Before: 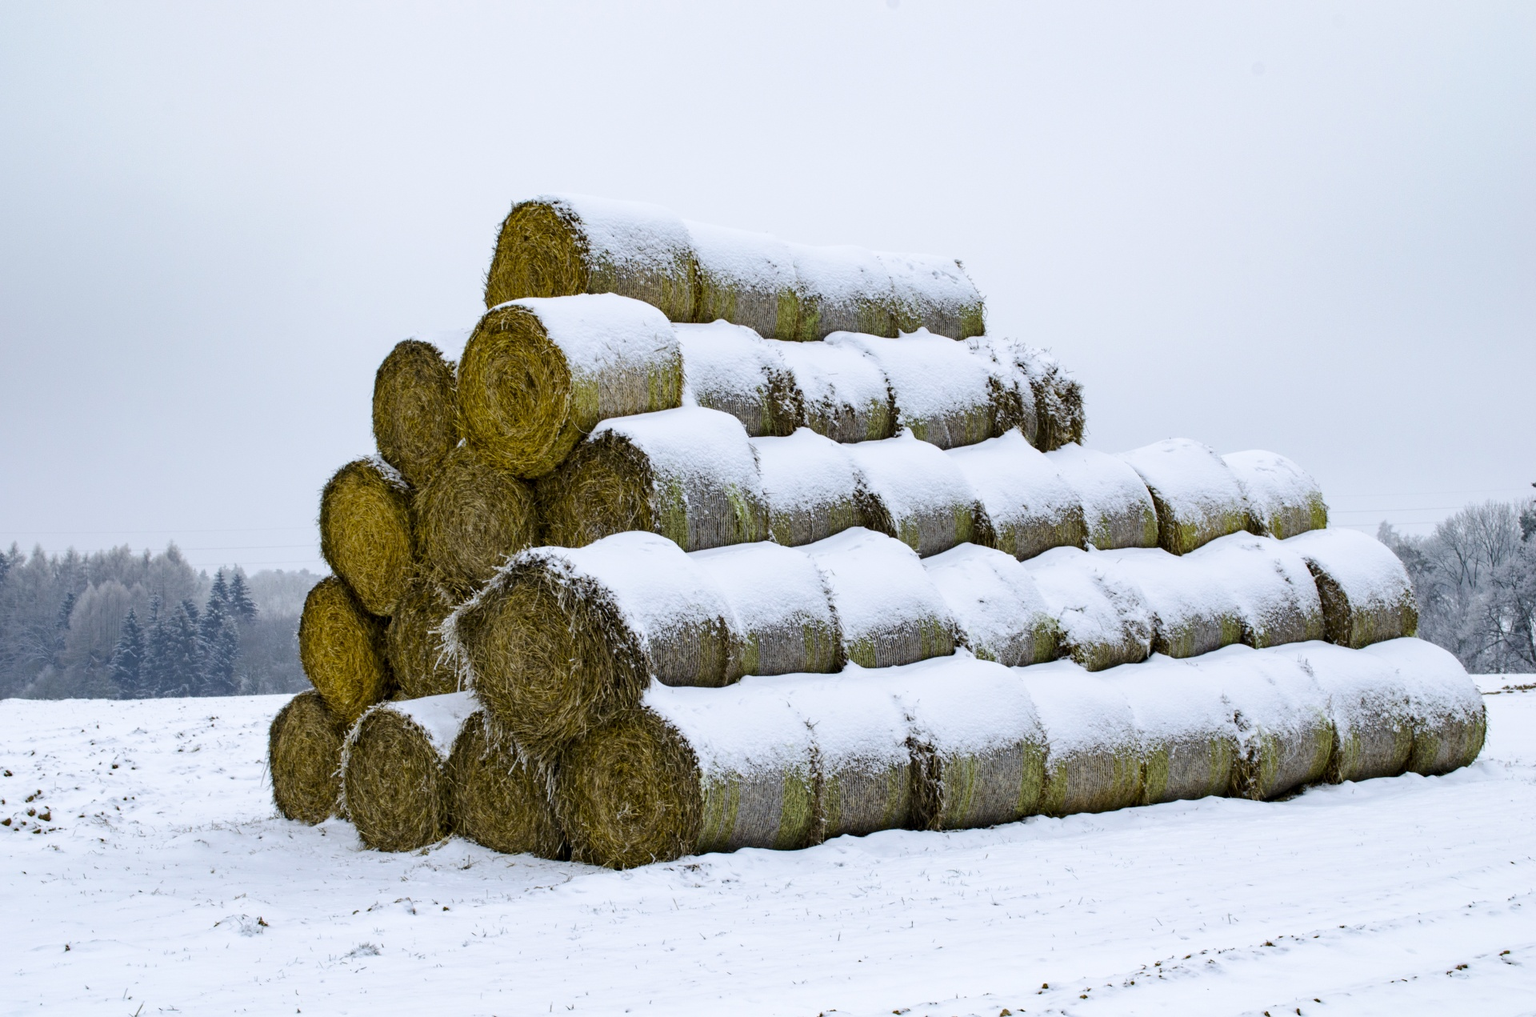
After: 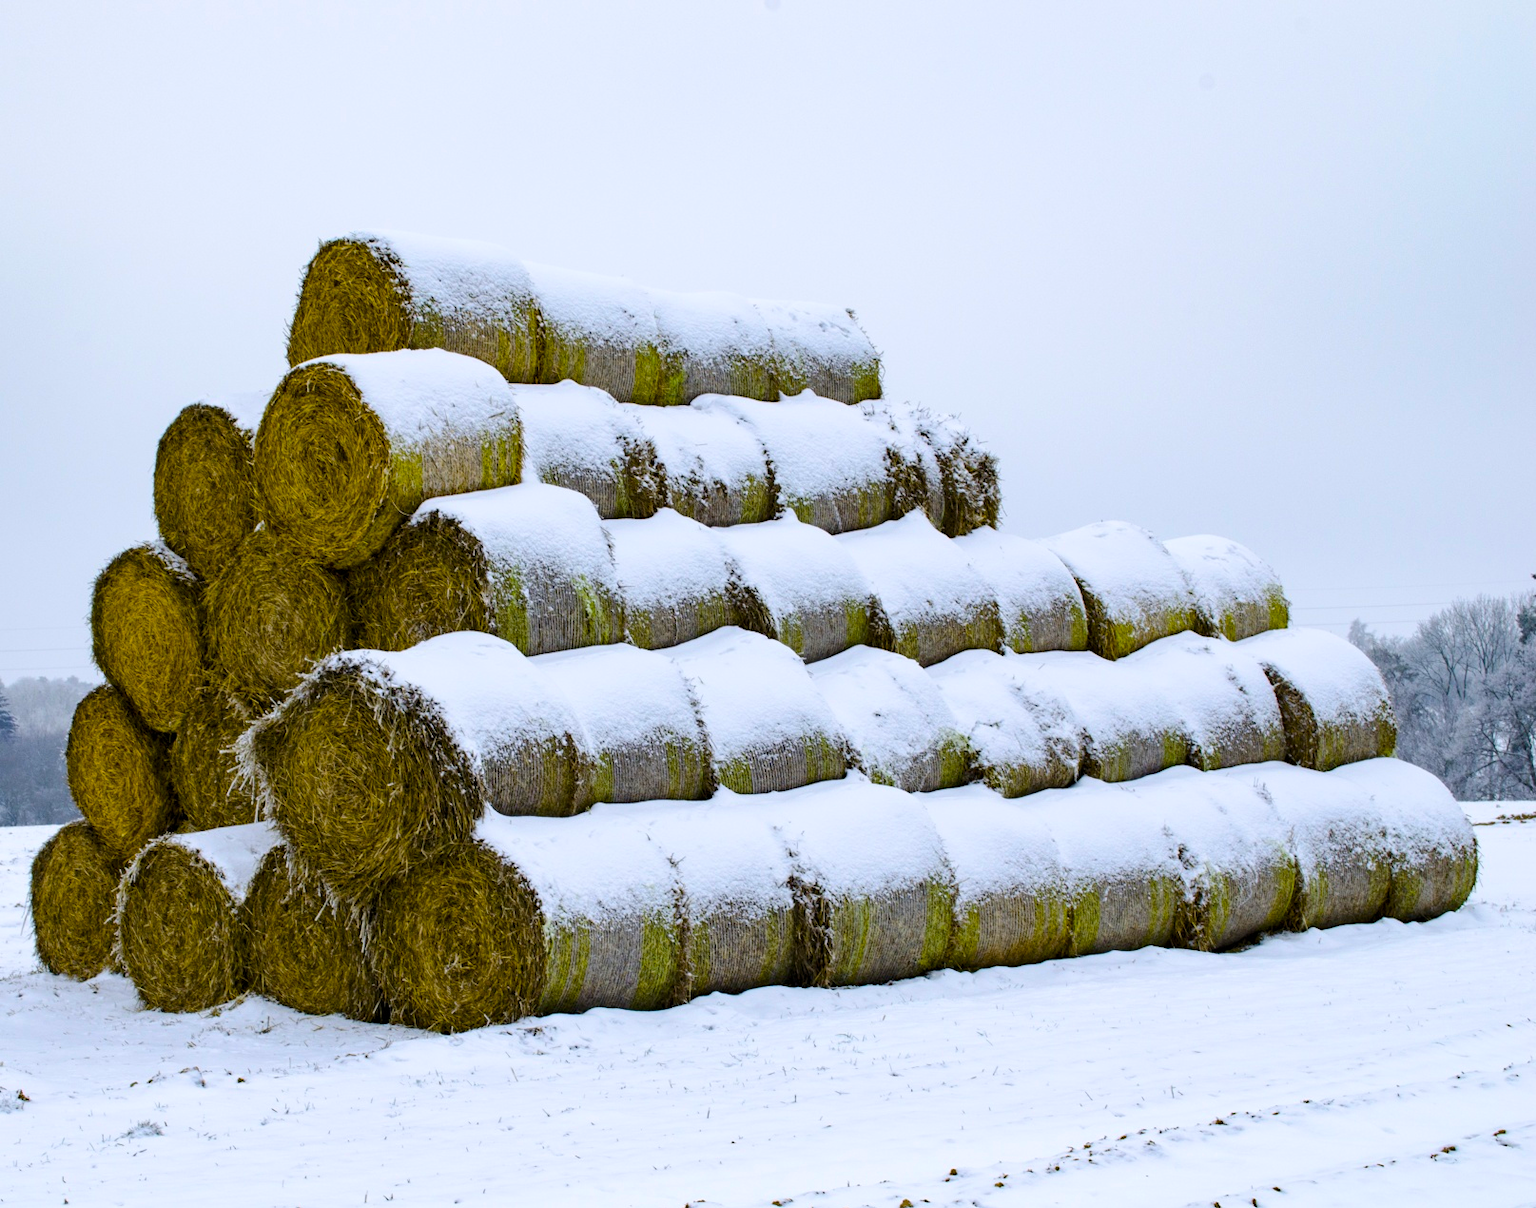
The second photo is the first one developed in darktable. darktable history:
crop: left 15.836%
color balance rgb: perceptual saturation grading › global saturation 50.033%, global vibrance 20%
